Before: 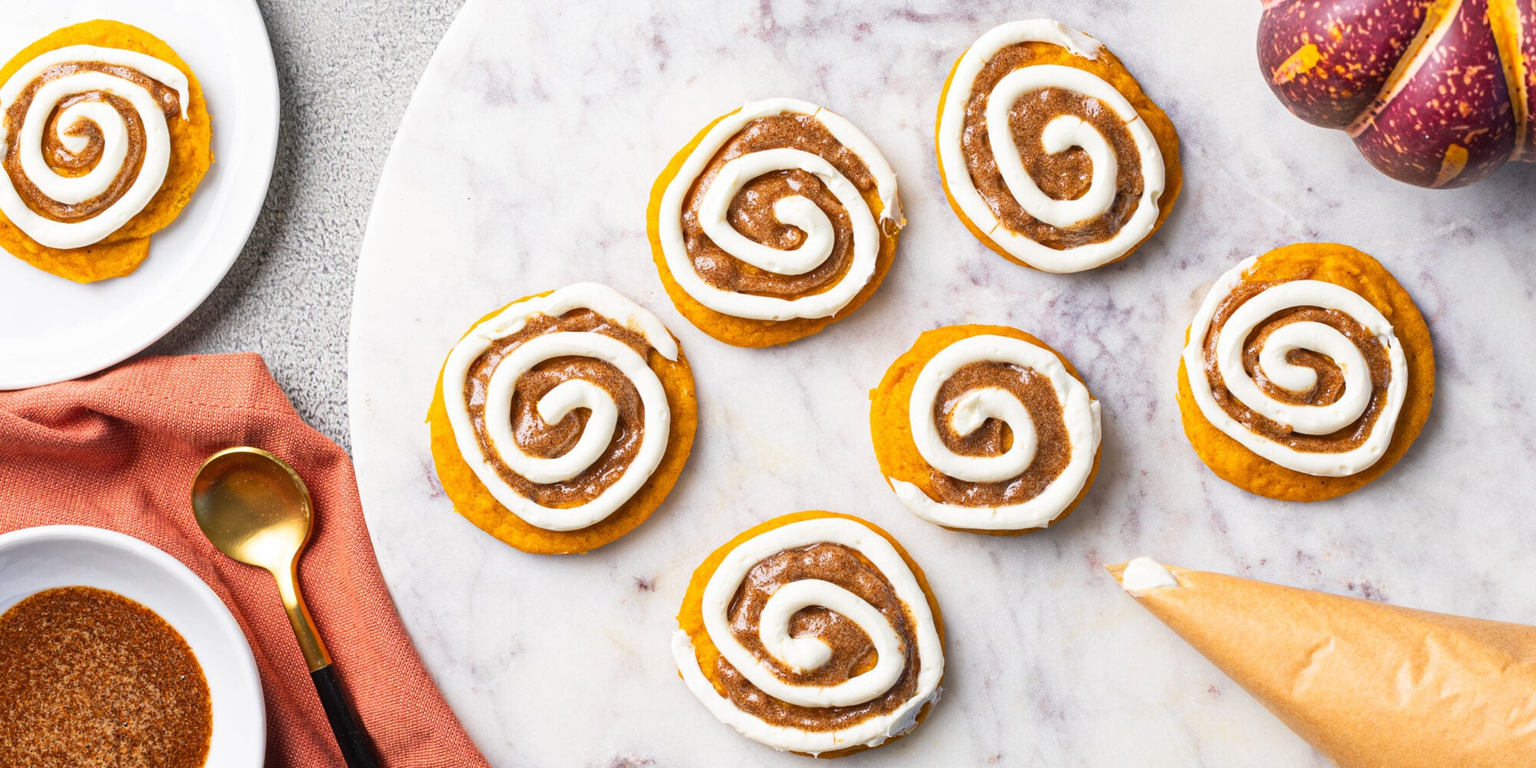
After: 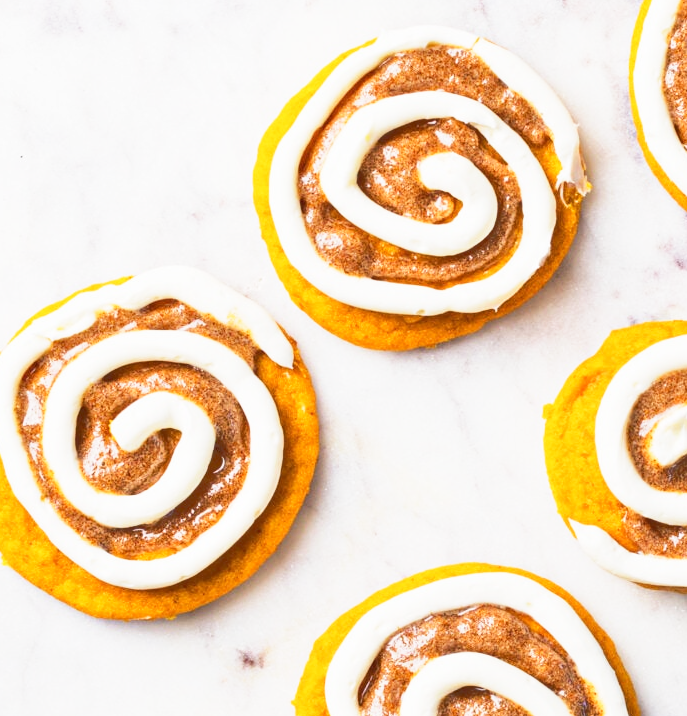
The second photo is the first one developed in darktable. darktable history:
base curve: curves: ch0 [(0, 0) (0.579, 0.807) (1, 1)], exposure shift 0.01, preserve colors none
crop and rotate: left 29.482%, top 10.3%, right 36.158%, bottom 18.082%
tone equalizer: -8 EV -0.502 EV, -7 EV -0.304 EV, -6 EV -0.101 EV, -5 EV 0.423 EV, -4 EV 0.961 EV, -3 EV 0.824 EV, -2 EV -0.013 EV, -1 EV 0.144 EV, +0 EV -0.033 EV
